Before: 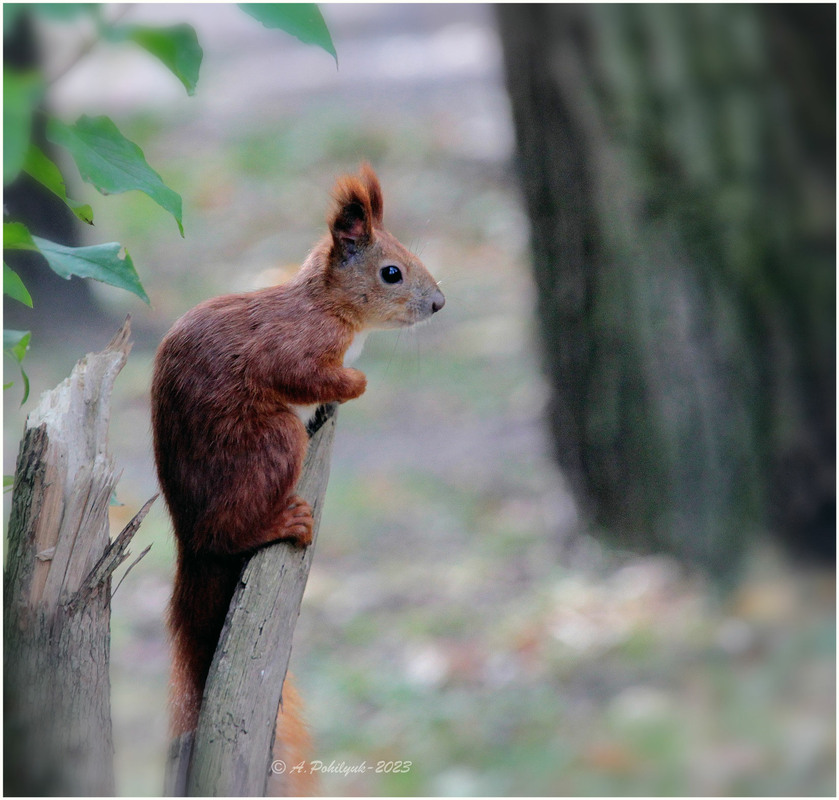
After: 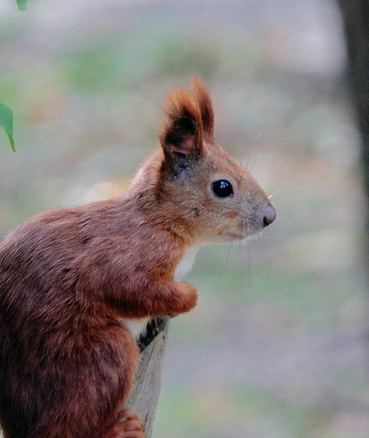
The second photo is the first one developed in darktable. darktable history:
crop: left 20.198%, top 10.874%, right 35.768%, bottom 34.305%
